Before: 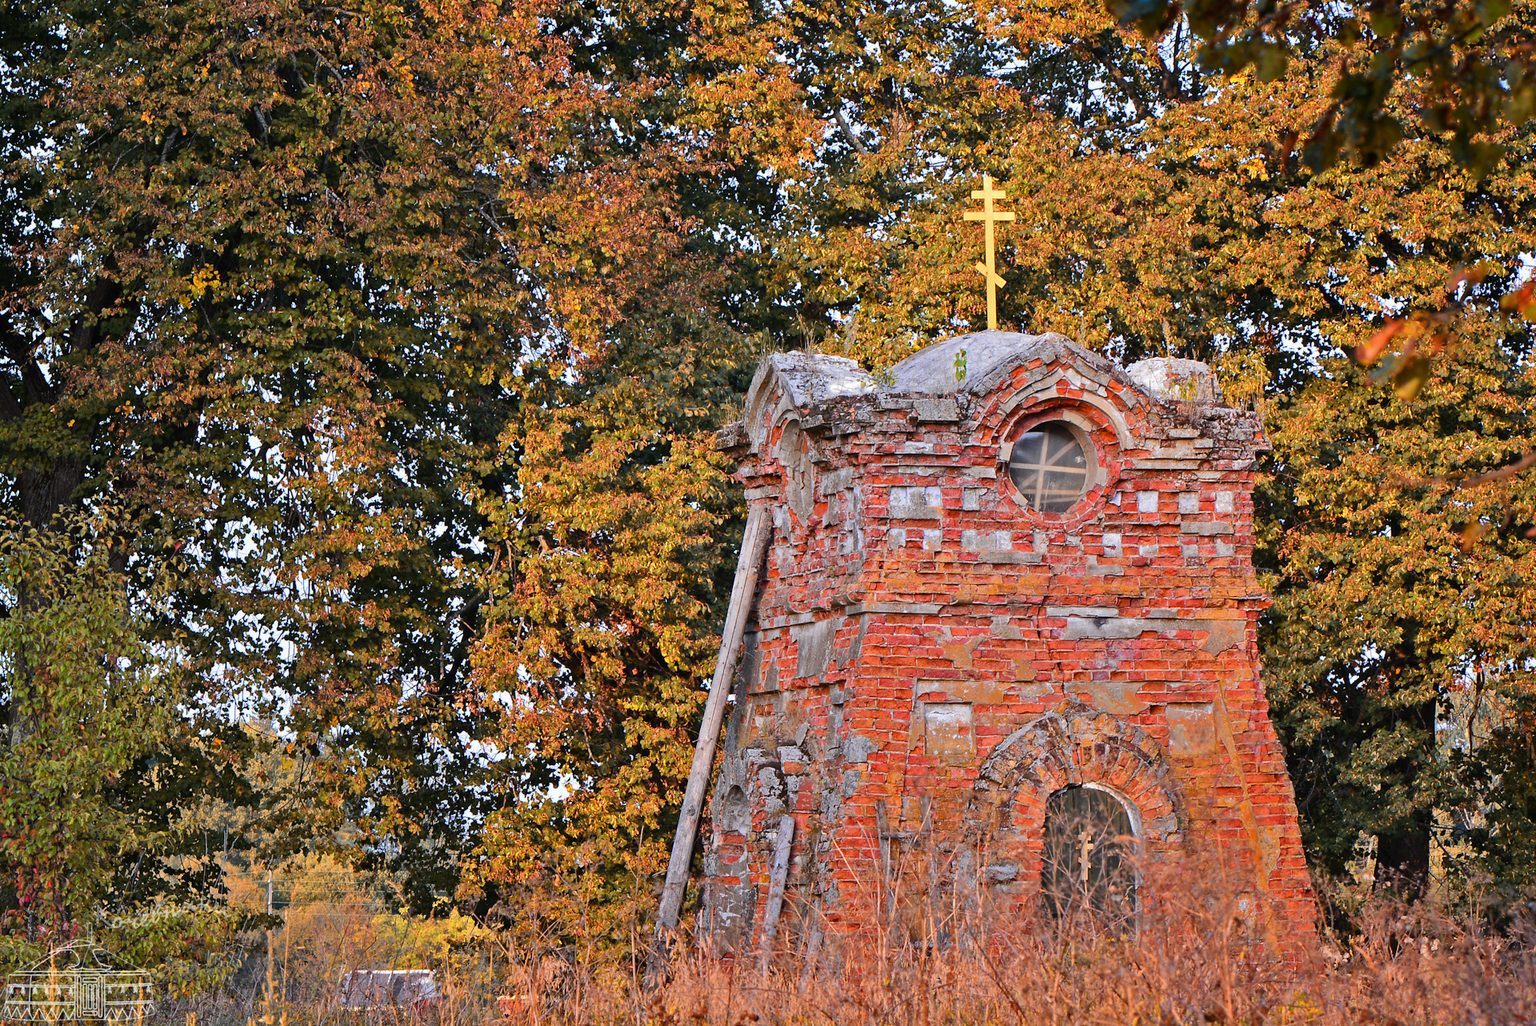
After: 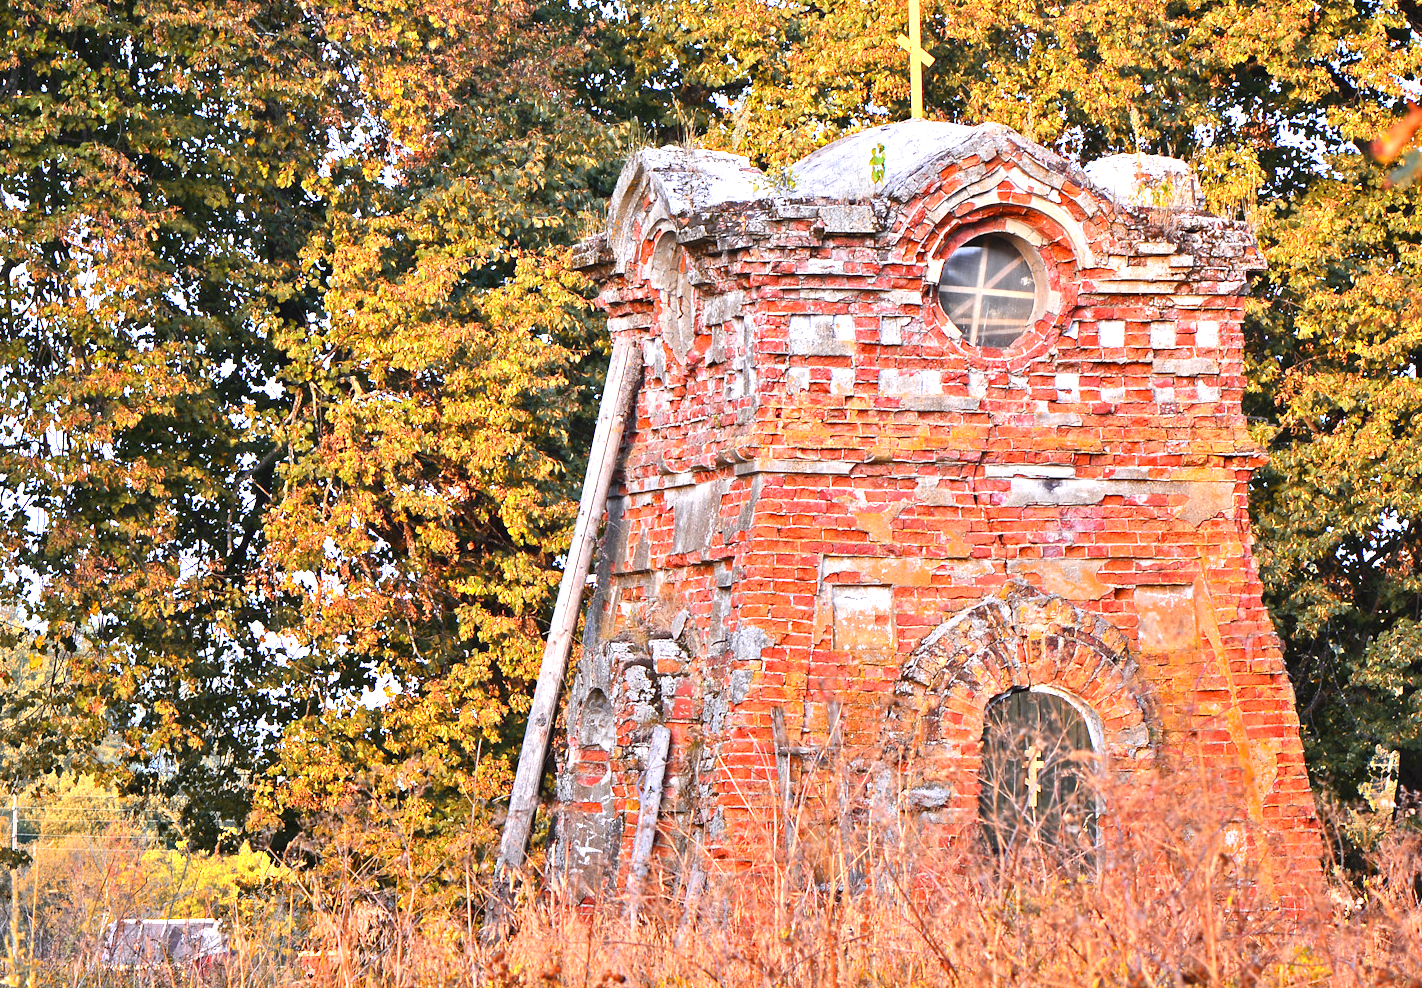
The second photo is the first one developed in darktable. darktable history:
crop: left 16.861%, top 22.921%, right 9.063%
exposure: black level correction 0, exposure 1.104 EV, compensate exposure bias true, compensate highlight preservation false
